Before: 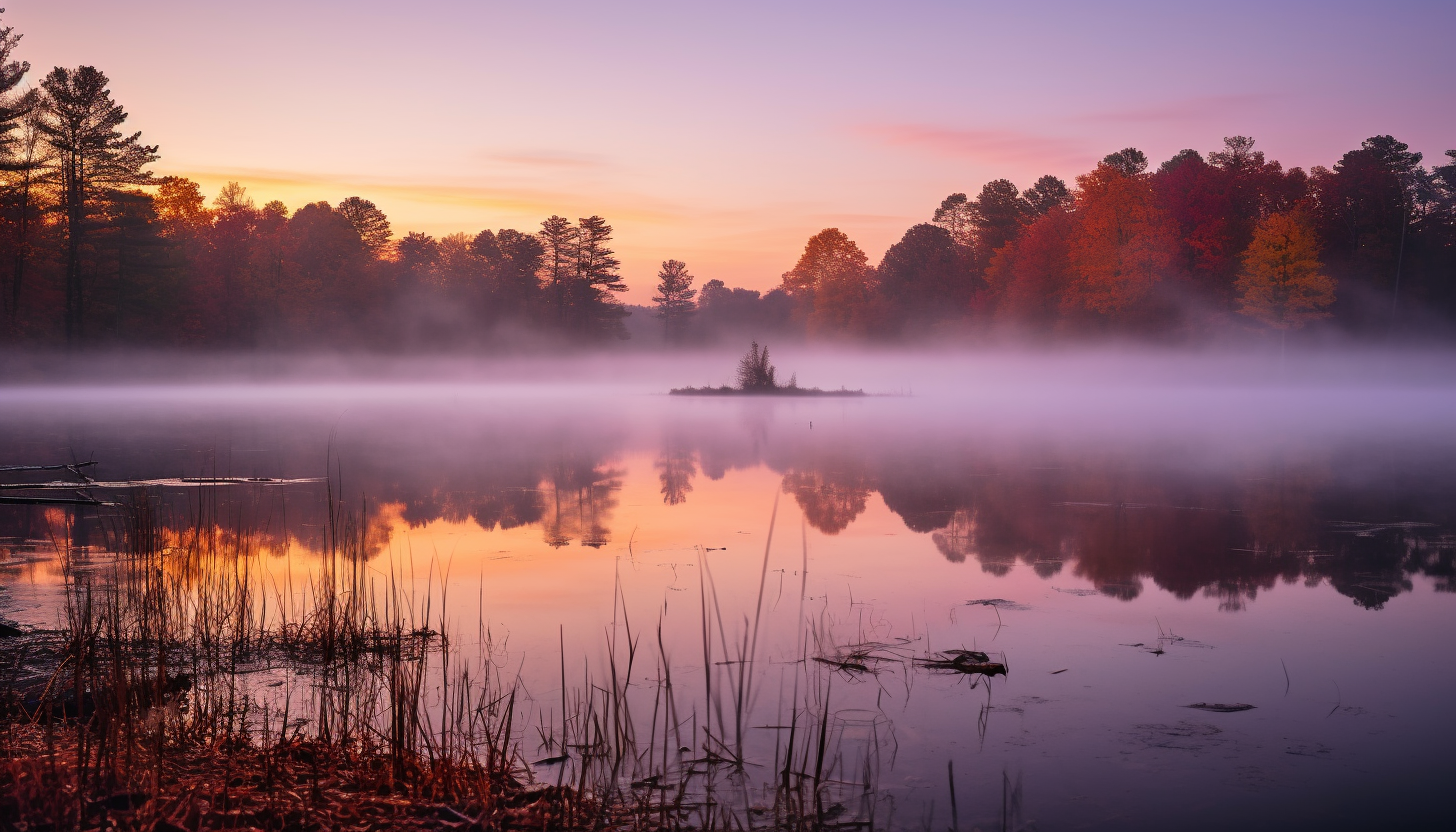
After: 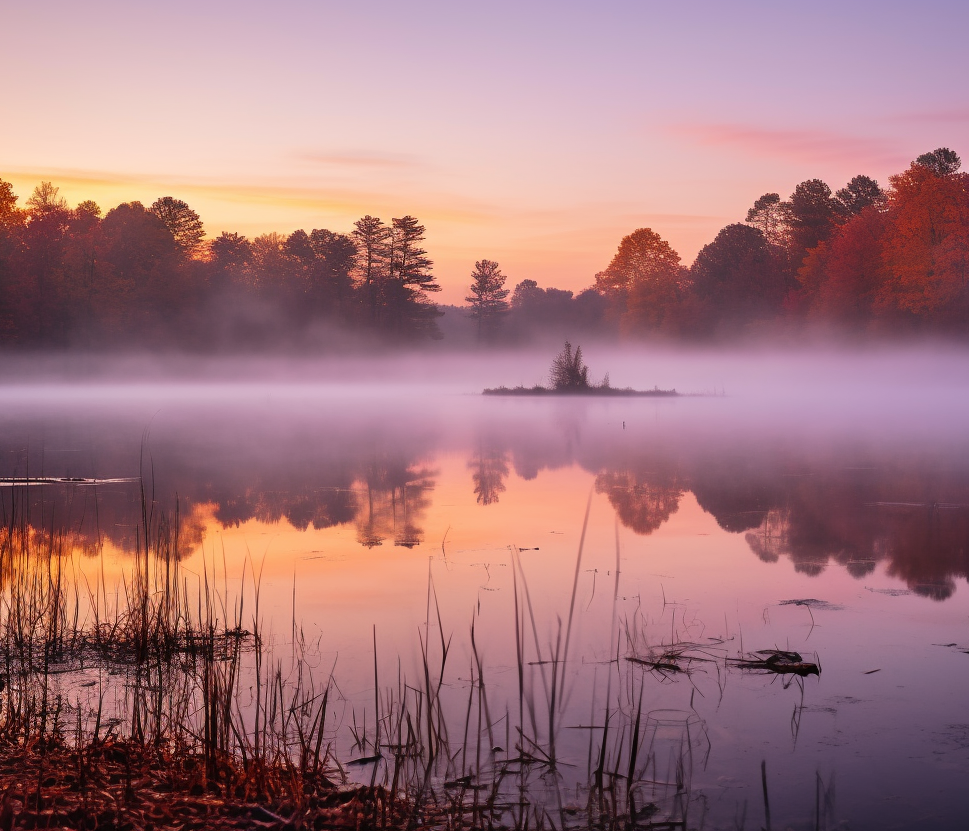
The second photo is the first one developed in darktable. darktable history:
crop and rotate: left 12.905%, right 20.493%
